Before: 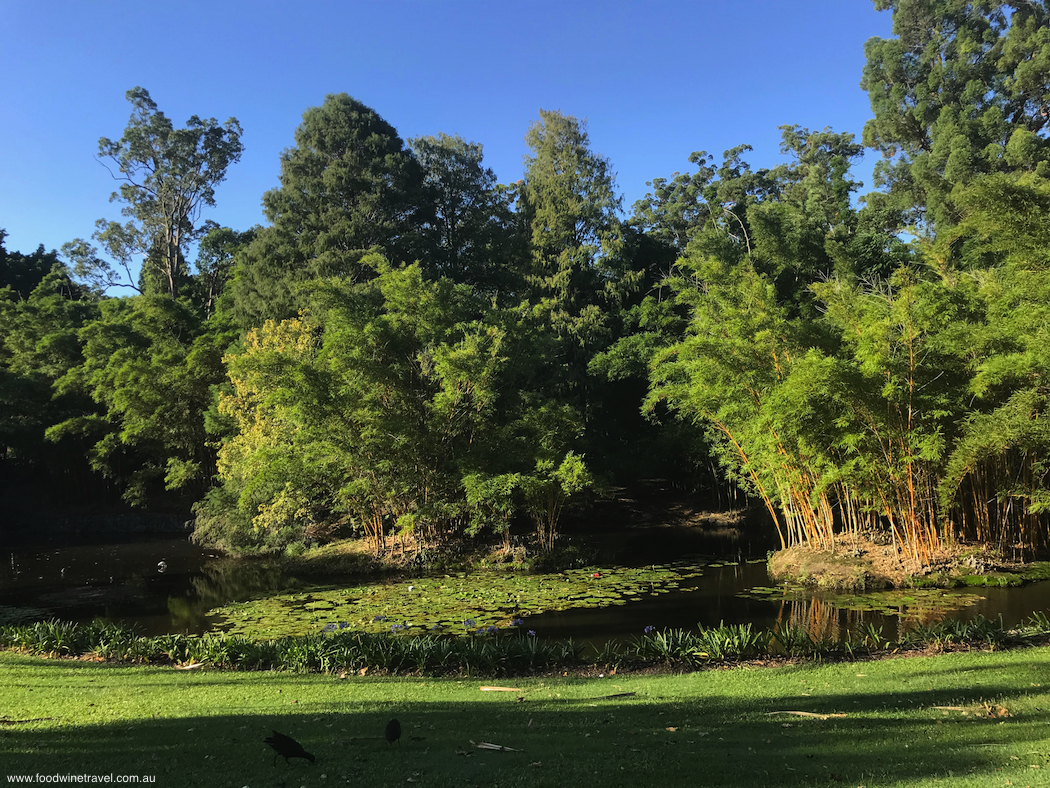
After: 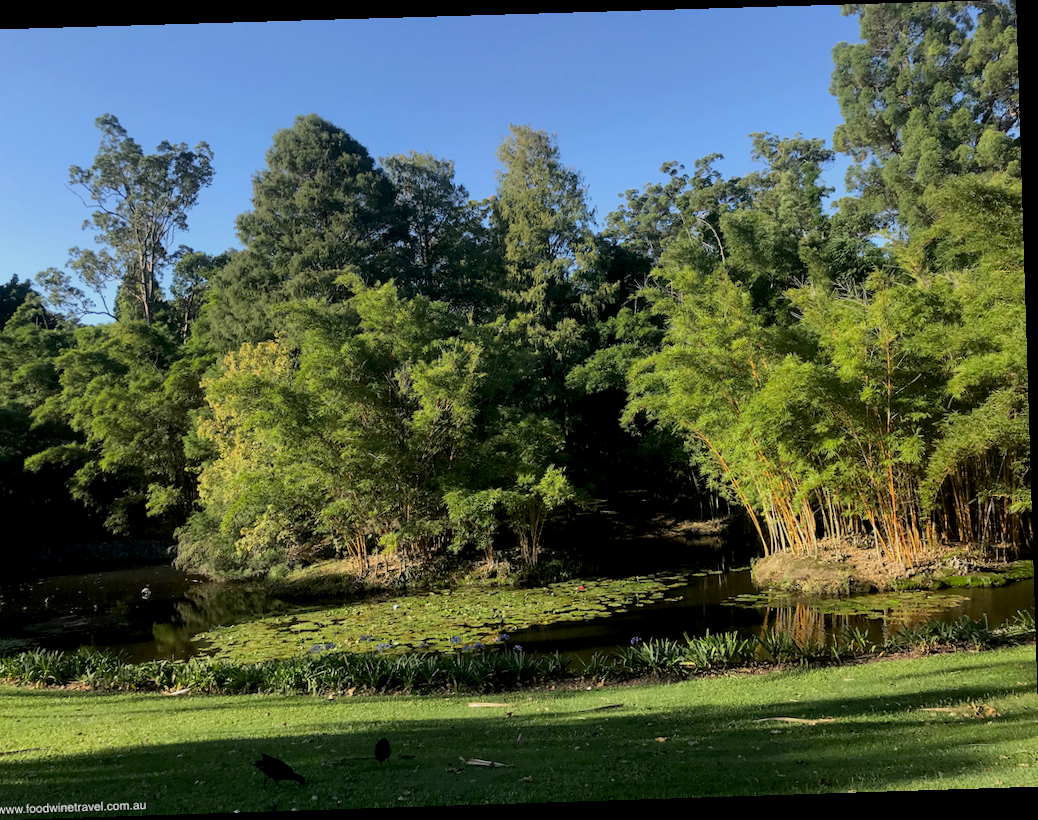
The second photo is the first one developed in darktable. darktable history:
rotate and perspective: rotation -1.77°, lens shift (horizontal) 0.004, automatic cropping off
crop and rotate: left 3.238%
exposure: black level correction 0.009, exposure -0.159 EV, compensate highlight preservation false
